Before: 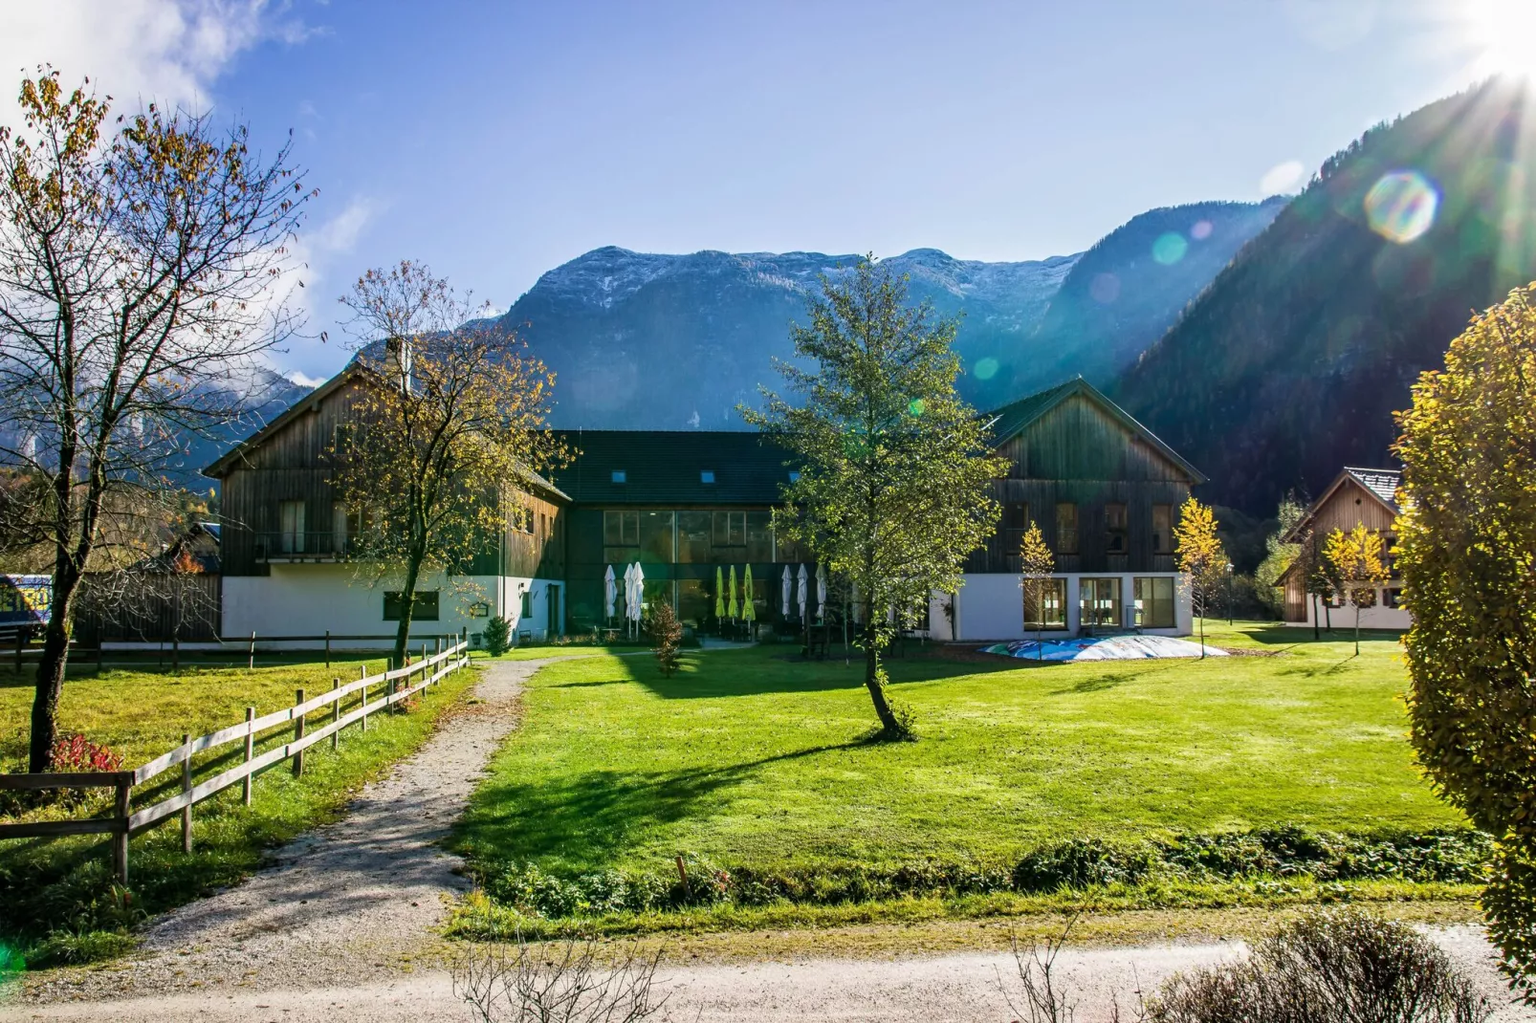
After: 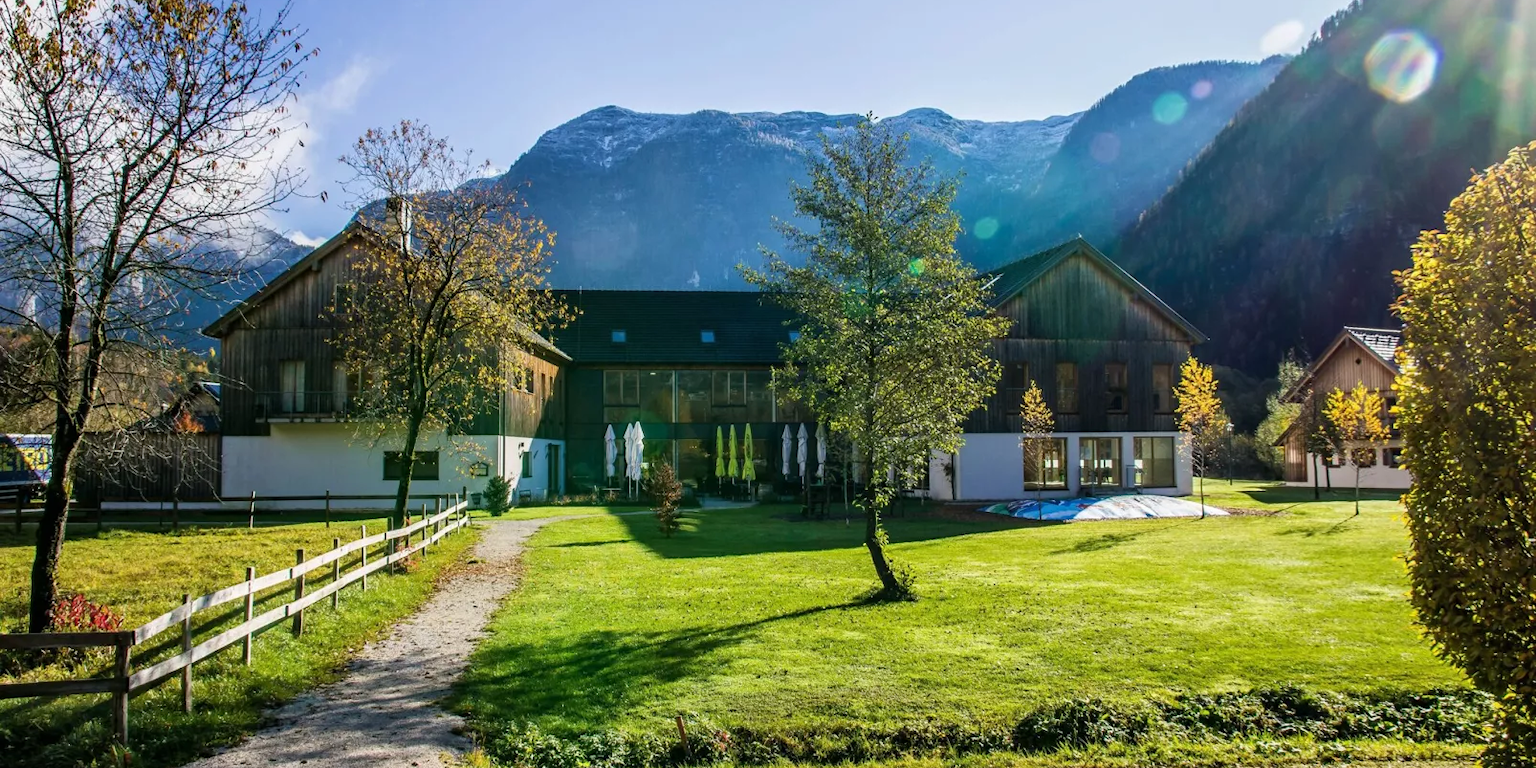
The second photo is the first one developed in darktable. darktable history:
crop: top 13.795%, bottom 10.993%
